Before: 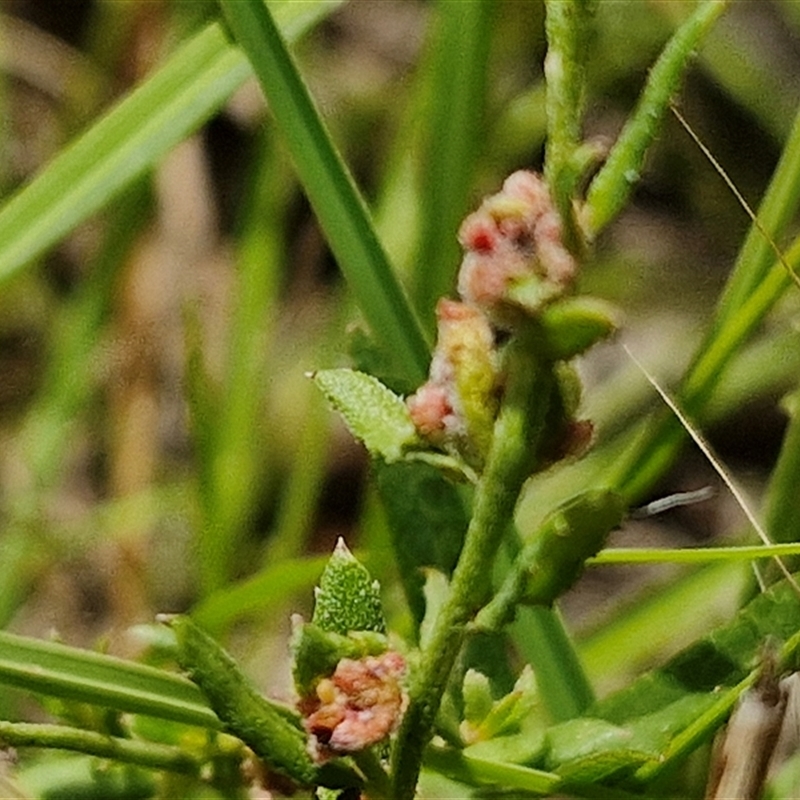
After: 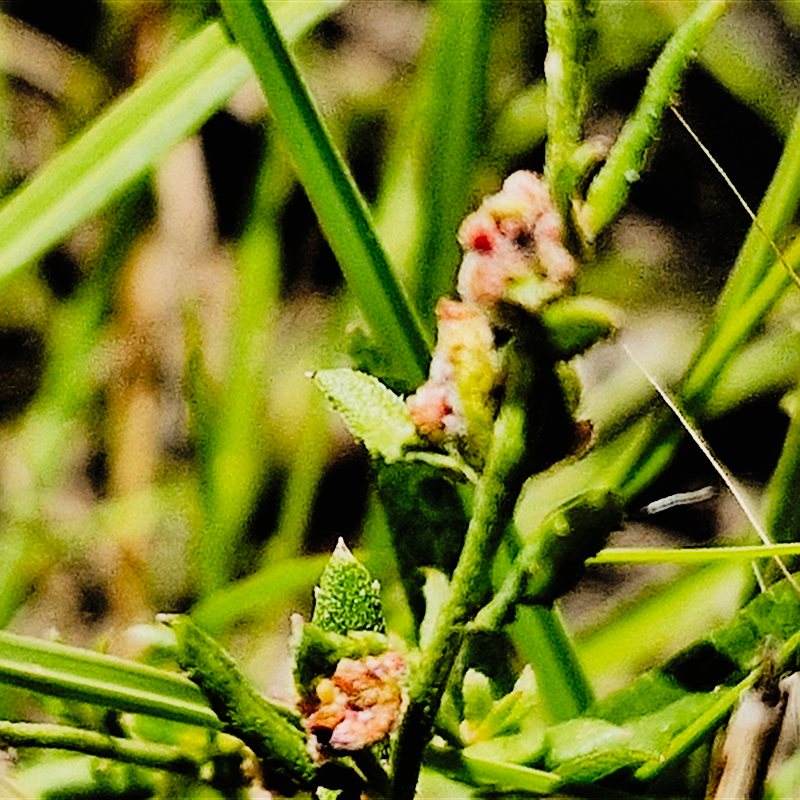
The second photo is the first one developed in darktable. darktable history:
filmic rgb: black relative exposure -3.31 EV, white relative exposure 3.45 EV, hardness 2.36, contrast 1.103
white balance: red 1.004, blue 1.024
tone equalizer: on, module defaults
tone curve: curves: ch0 [(0, 0) (0.003, 0.011) (0.011, 0.014) (0.025, 0.023) (0.044, 0.035) (0.069, 0.047) (0.1, 0.065) (0.136, 0.098) (0.177, 0.139) (0.224, 0.214) (0.277, 0.306) (0.335, 0.392) (0.399, 0.484) (0.468, 0.584) (0.543, 0.68) (0.623, 0.772) (0.709, 0.847) (0.801, 0.905) (0.898, 0.951) (1, 1)], preserve colors none
sharpen: amount 0.2
shadows and highlights: shadows 60, highlights -60.23, soften with gaussian
